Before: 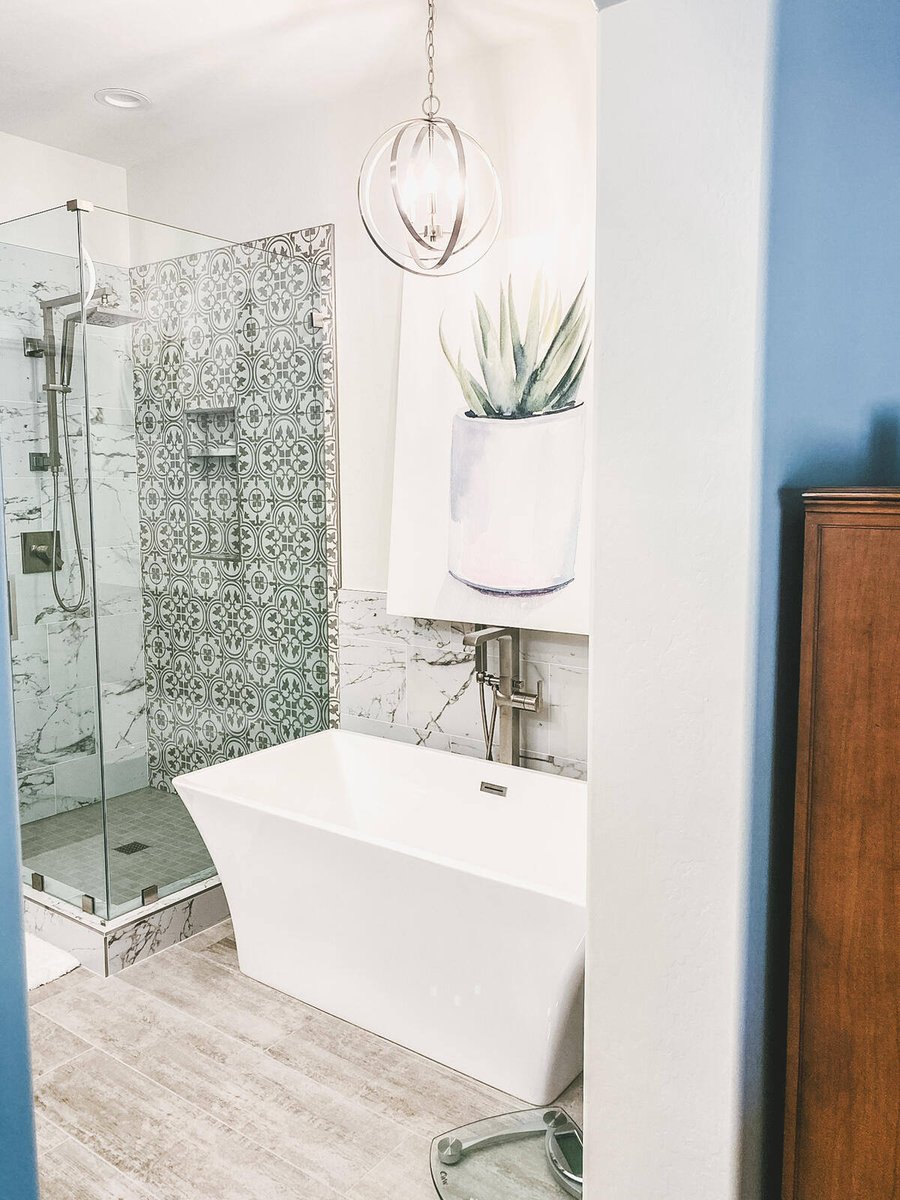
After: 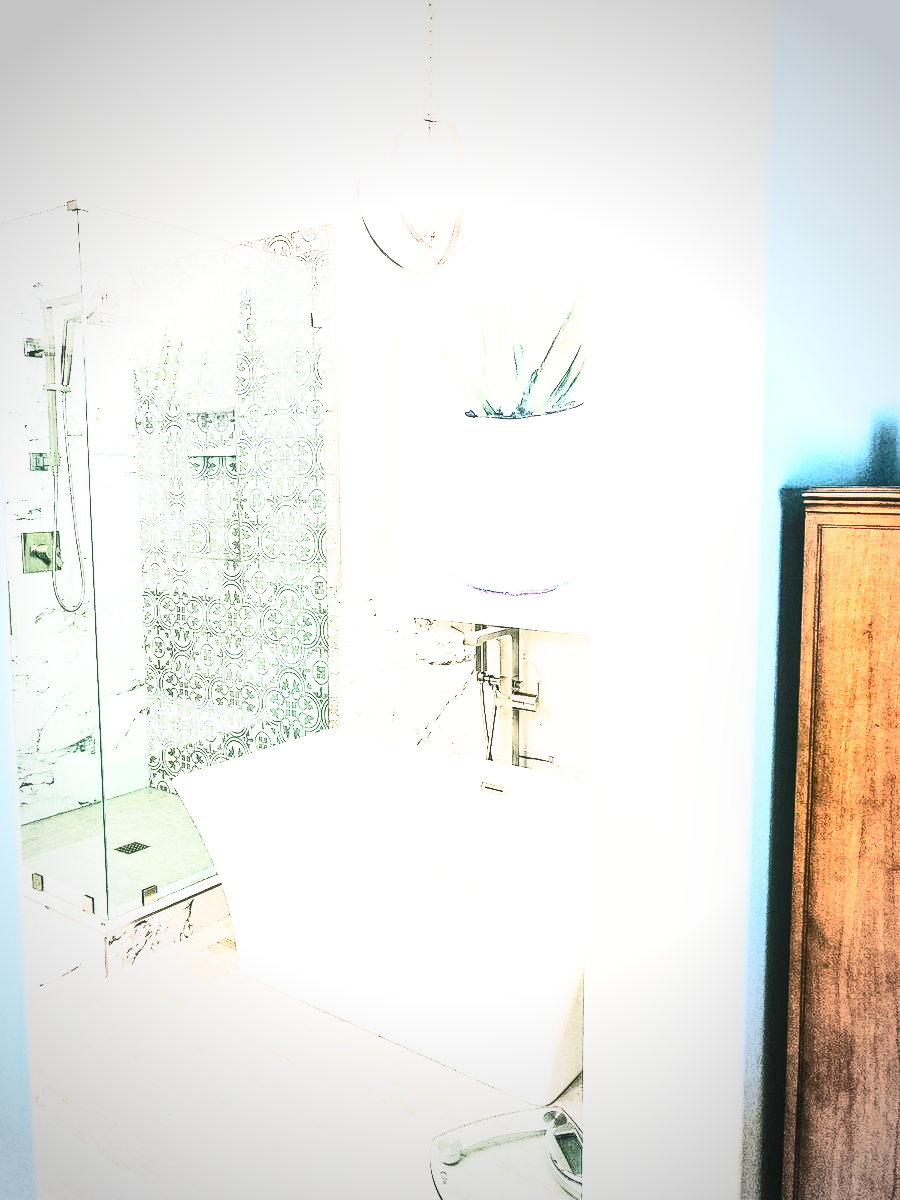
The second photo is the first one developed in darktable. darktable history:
base curve: curves: ch0 [(0, 0) (0.007, 0.004) (0.027, 0.03) (0.046, 0.07) (0.207, 0.54) (0.442, 0.872) (0.673, 0.972) (1, 1)], preserve colors none
color balance: mode lift, gamma, gain (sRGB), lift [1, 1, 1.022, 1.026]
contrast brightness saturation: contrast 0.62, brightness 0.34, saturation 0.14
vignetting: fall-off start 67.15%, brightness -0.442, saturation -0.691, width/height ratio 1.011, unbound false
local contrast: on, module defaults
